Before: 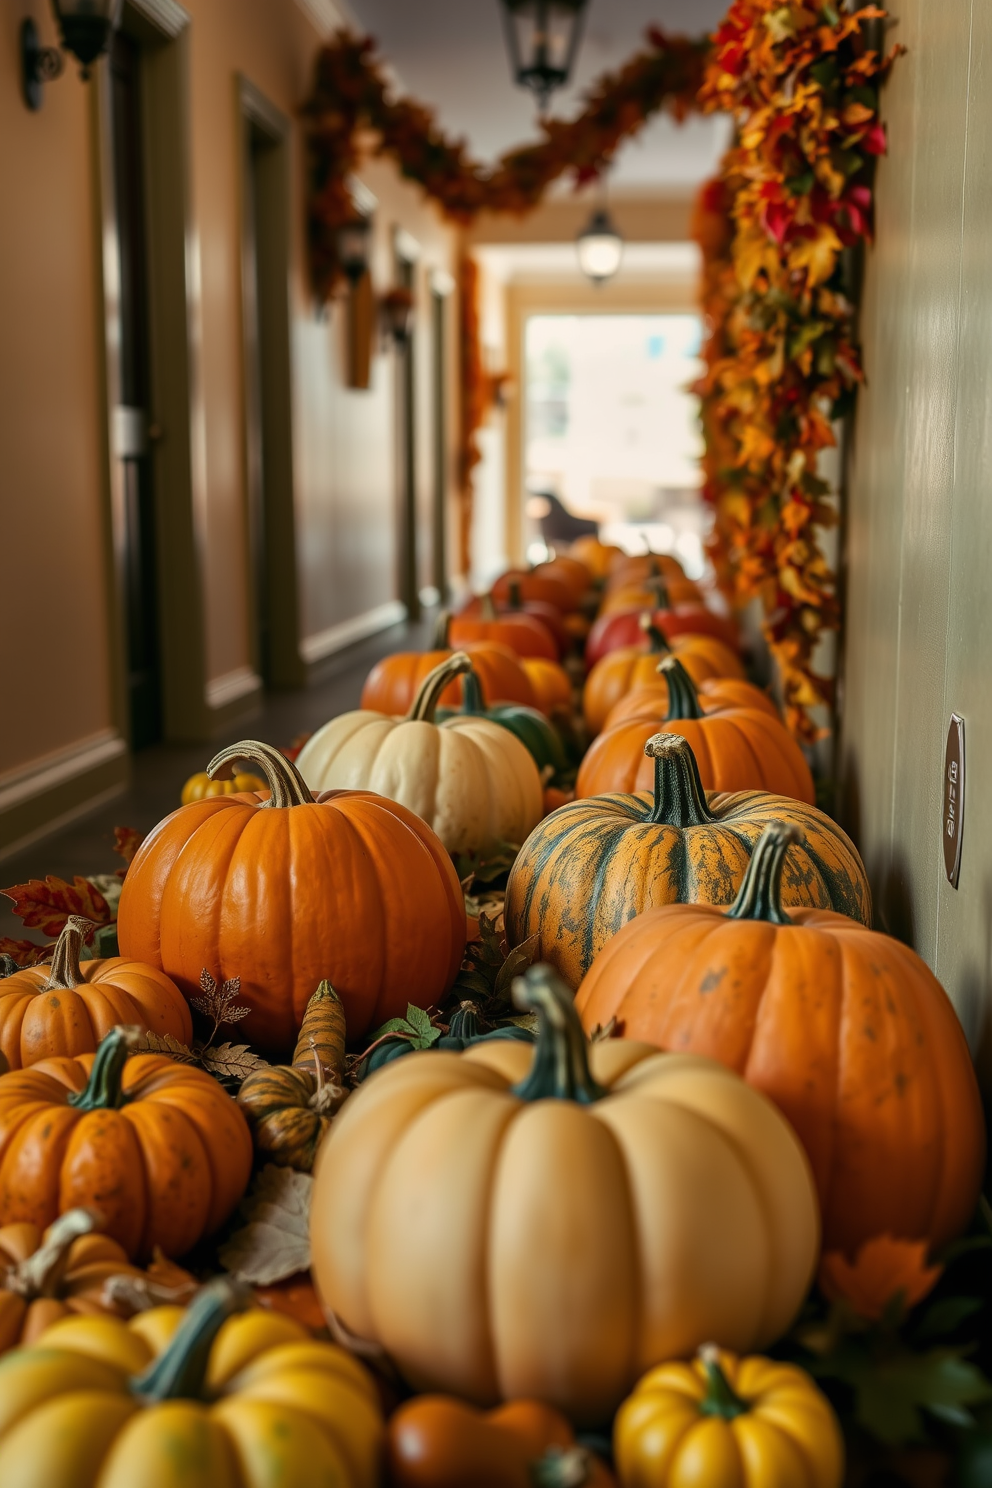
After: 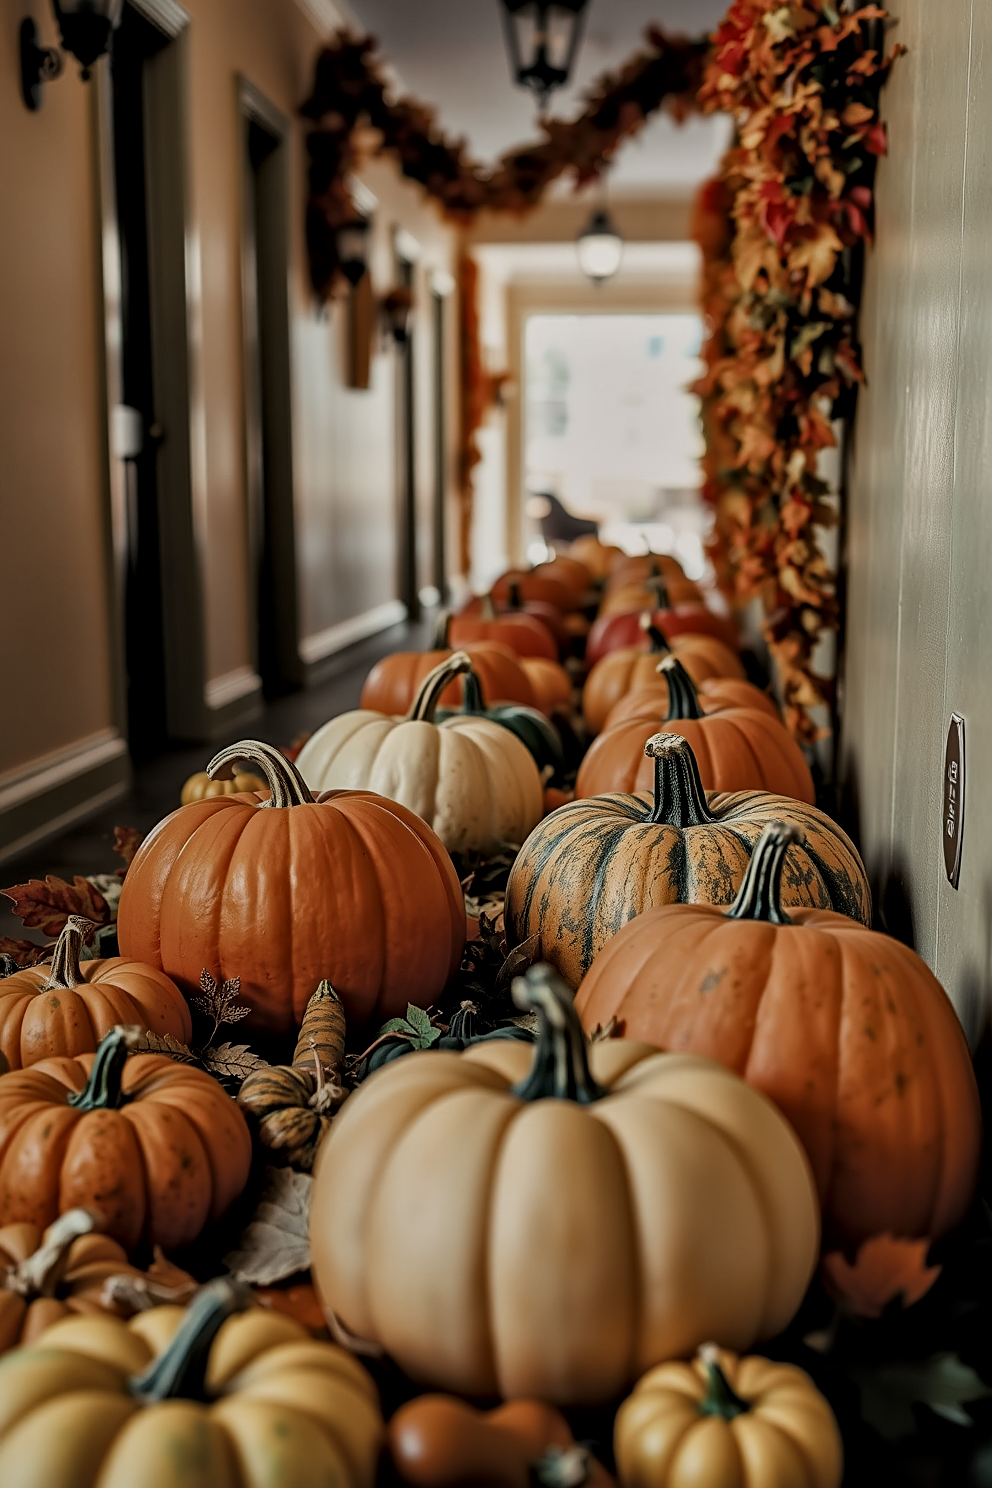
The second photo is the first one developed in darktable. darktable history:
color zones: curves: ch0 [(0, 0.5) (0.125, 0.4) (0.25, 0.5) (0.375, 0.4) (0.5, 0.4) (0.625, 0.35) (0.75, 0.35) (0.875, 0.5)]; ch1 [(0, 0.35) (0.125, 0.45) (0.25, 0.35) (0.375, 0.35) (0.5, 0.35) (0.625, 0.35) (0.75, 0.45) (0.875, 0.35)]; ch2 [(0, 0.6) (0.125, 0.5) (0.25, 0.5) (0.375, 0.6) (0.5, 0.6) (0.625, 0.5) (0.75, 0.5) (0.875, 0.5)]
sharpen: on, module defaults
filmic rgb: black relative exposure -7.65 EV, white relative exposure 4.56 EV, hardness 3.61, color science v4 (2020), contrast in shadows soft, contrast in highlights soft
local contrast: mode bilateral grid, contrast 21, coarseness 20, detail 150%, midtone range 0.2
